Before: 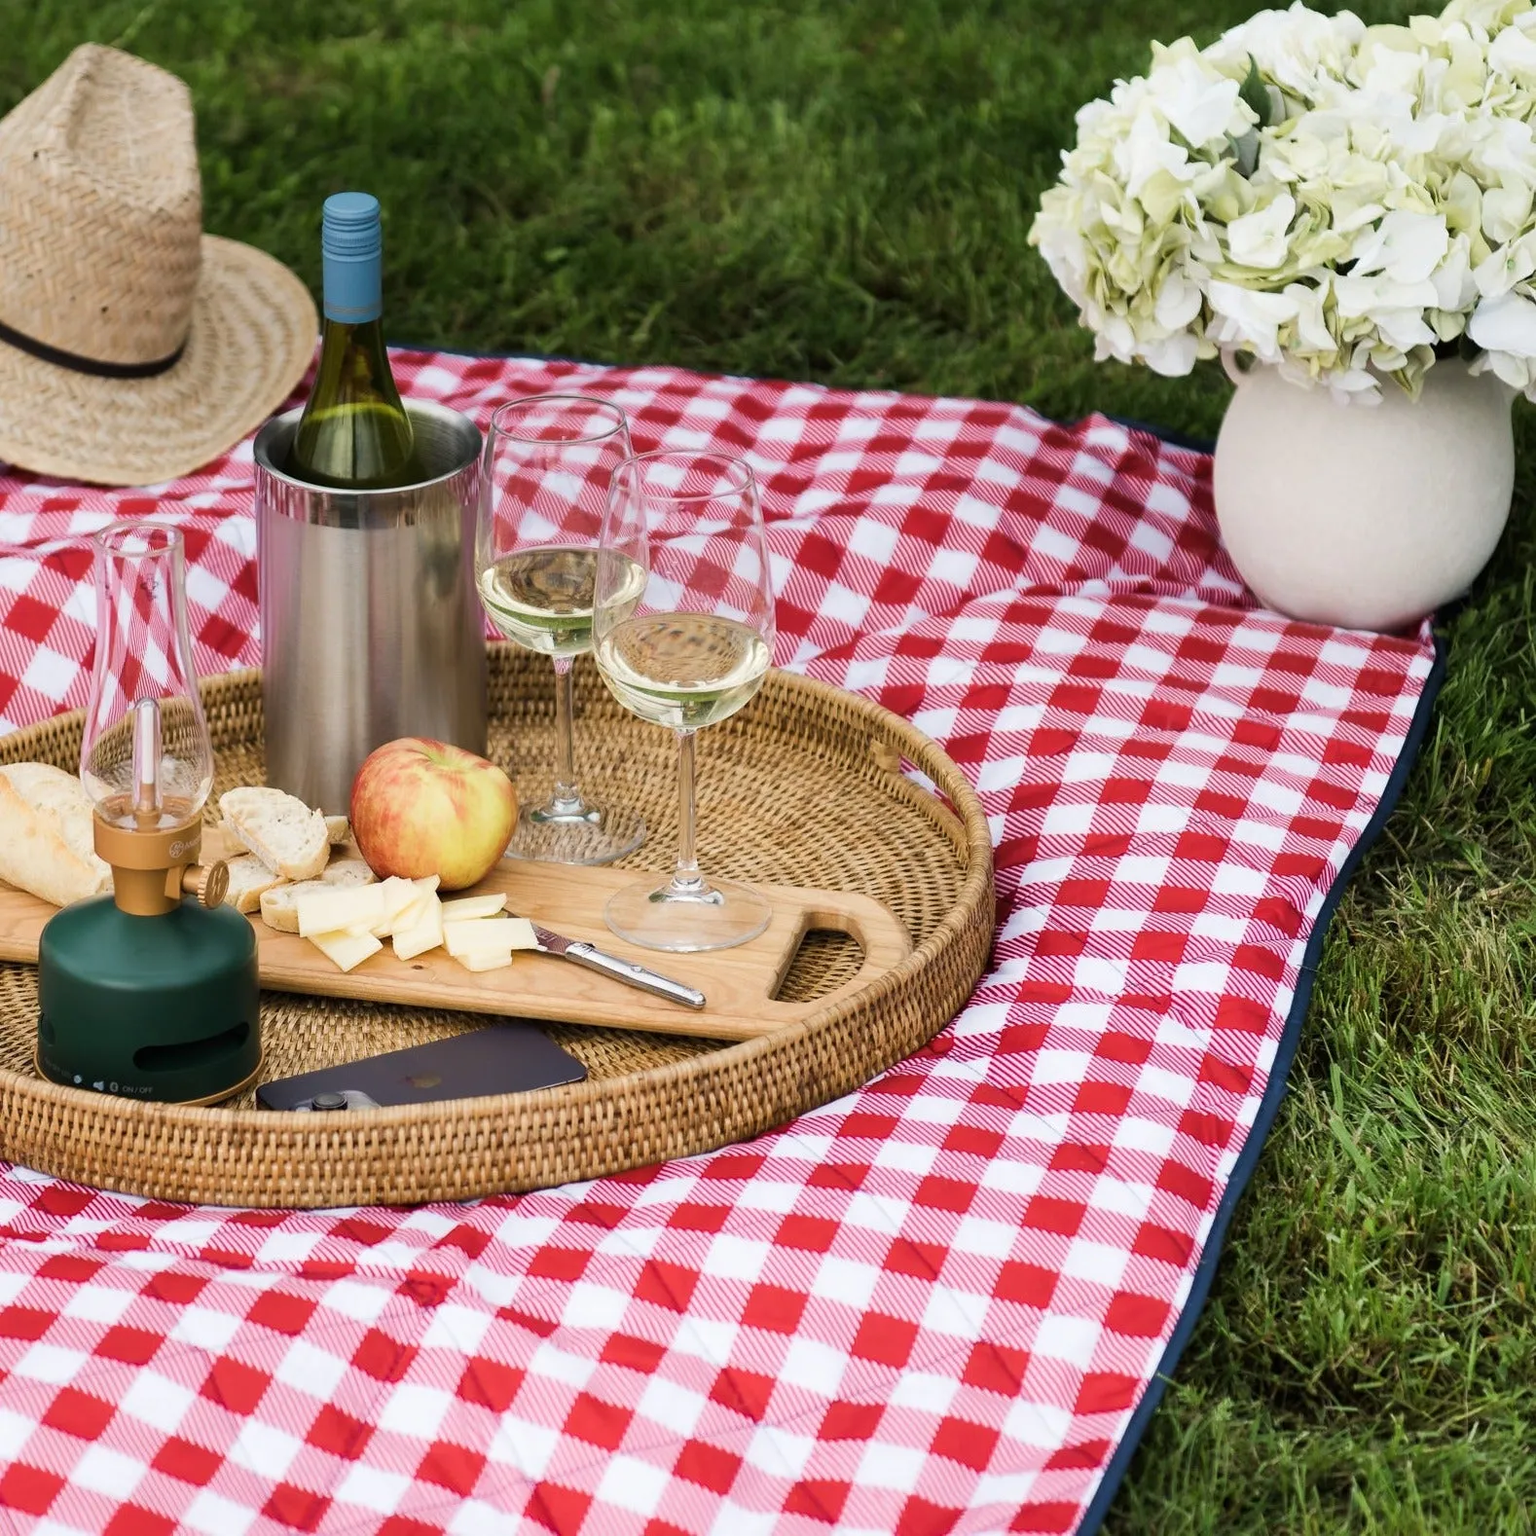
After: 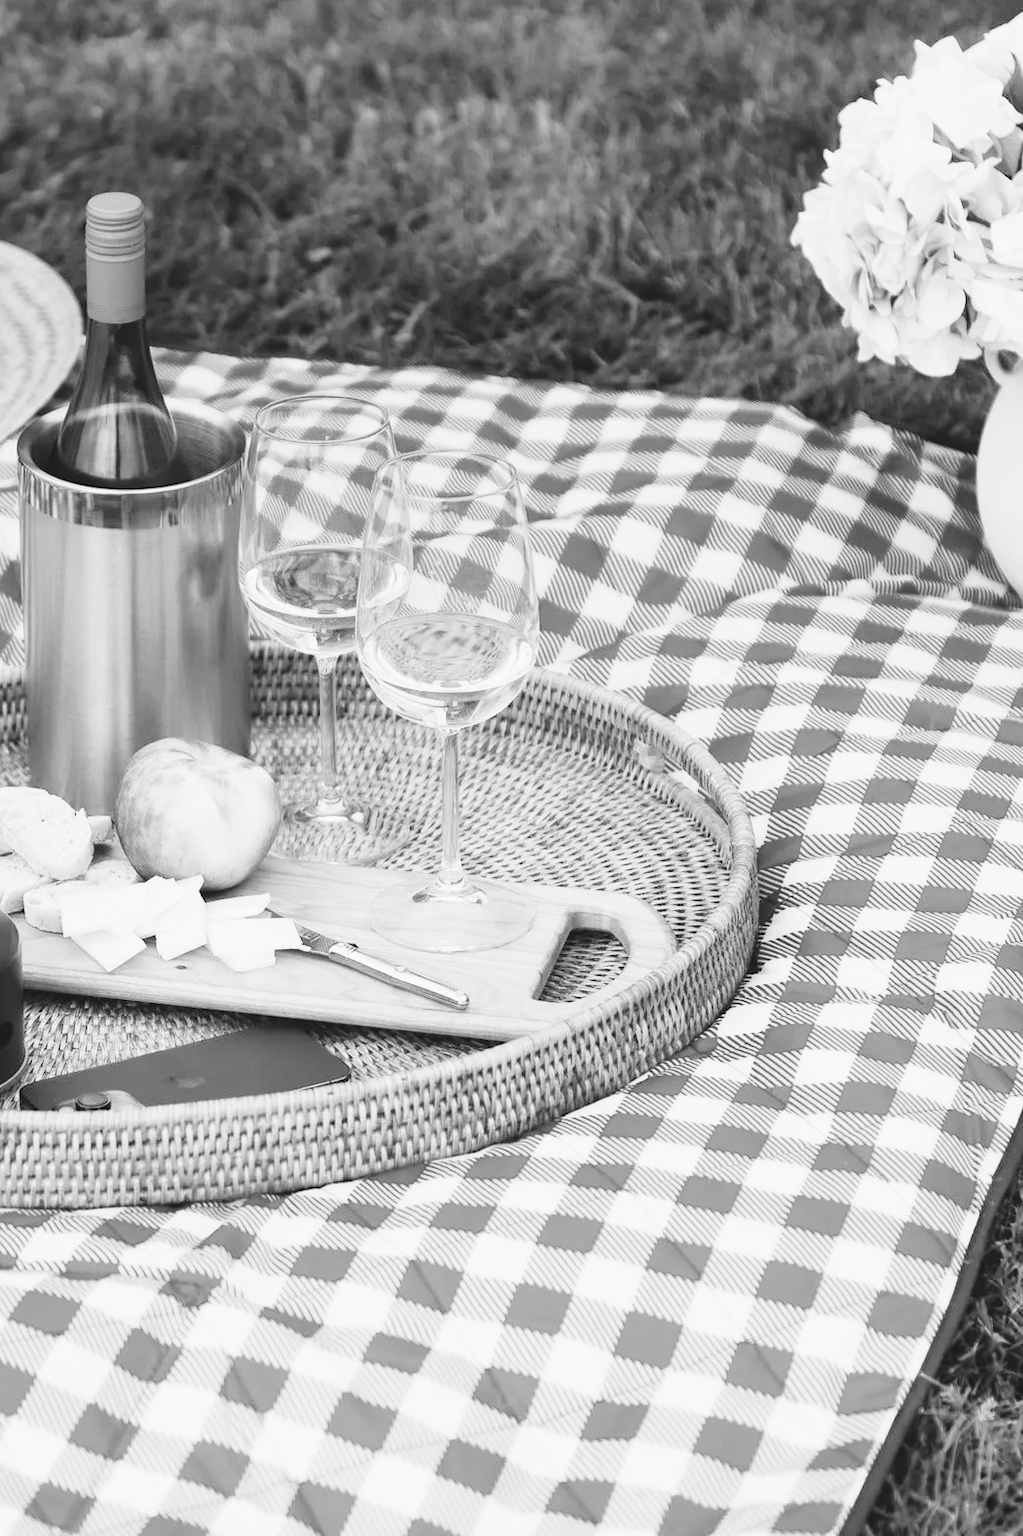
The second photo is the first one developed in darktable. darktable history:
base curve: curves: ch0 [(0, 0) (0.028, 0.03) (0.121, 0.232) (0.46, 0.748) (0.859, 0.968) (1, 1)], preserve colors none
exposure: compensate highlight preservation false
monochrome: a 32, b 64, size 2.3
color balance: lift [1.007, 1, 1, 1], gamma [1.097, 1, 1, 1]
crop: left 15.419%, right 17.914%
